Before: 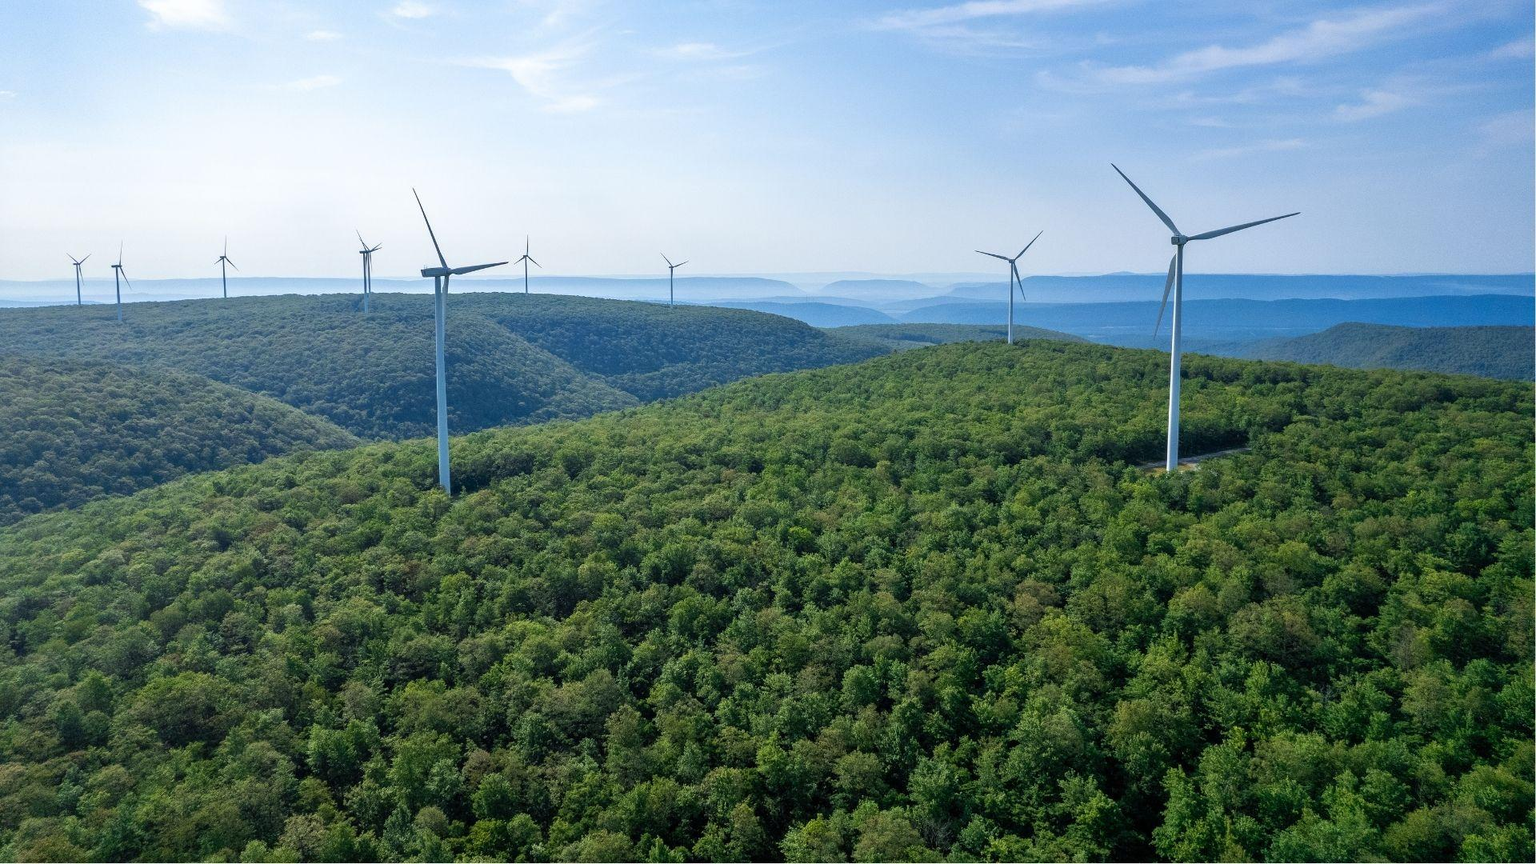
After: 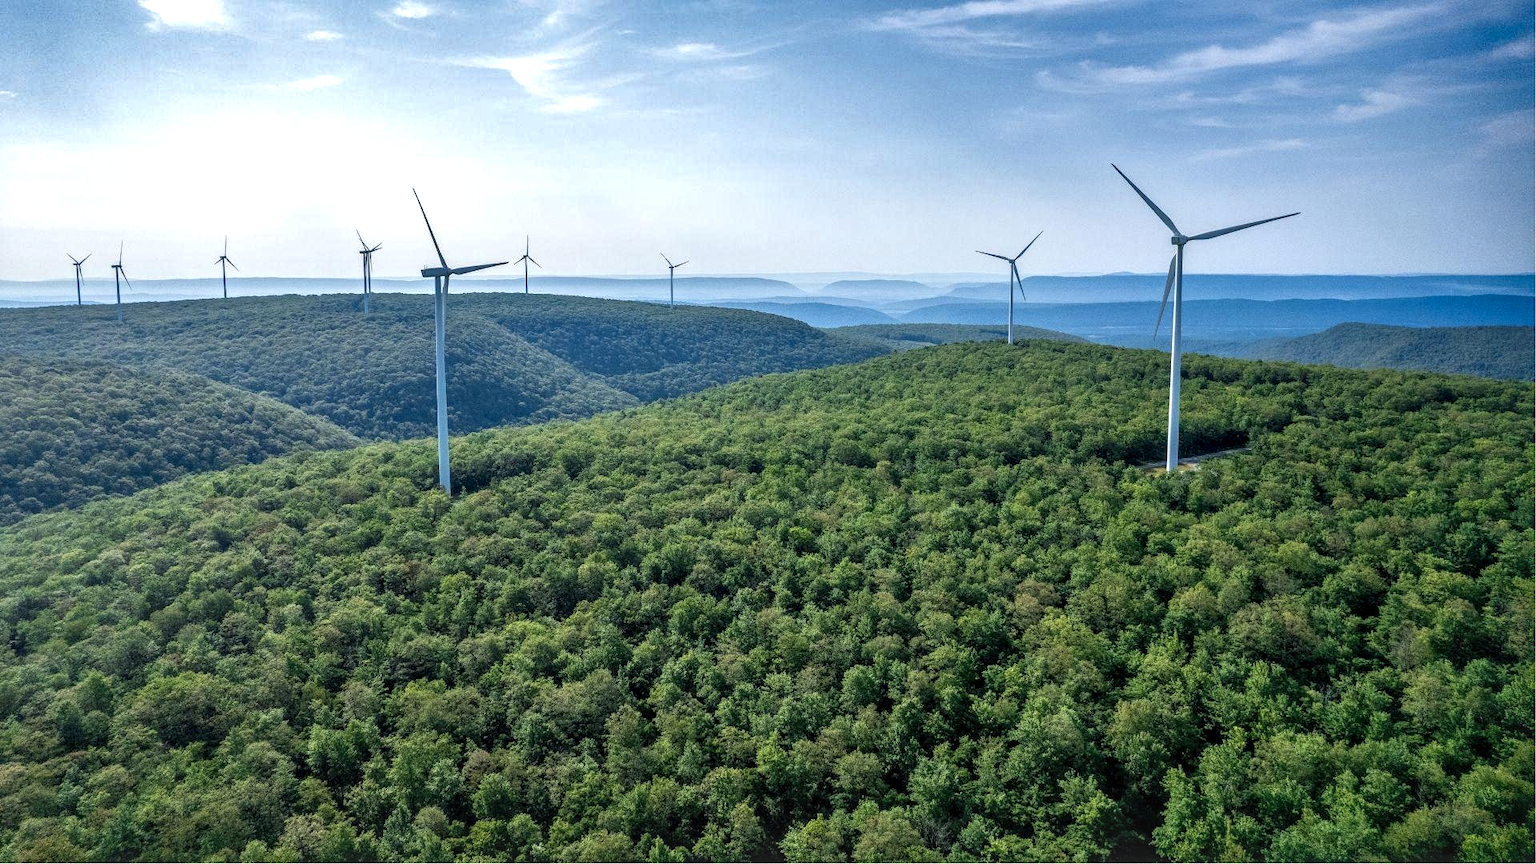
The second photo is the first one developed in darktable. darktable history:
local contrast: highlights 61%, detail 143%, midtone range 0.428
shadows and highlights: radius 171.16, shadows 27, white point adjustment 3.13, highlights -67.95, soften with gaussian
